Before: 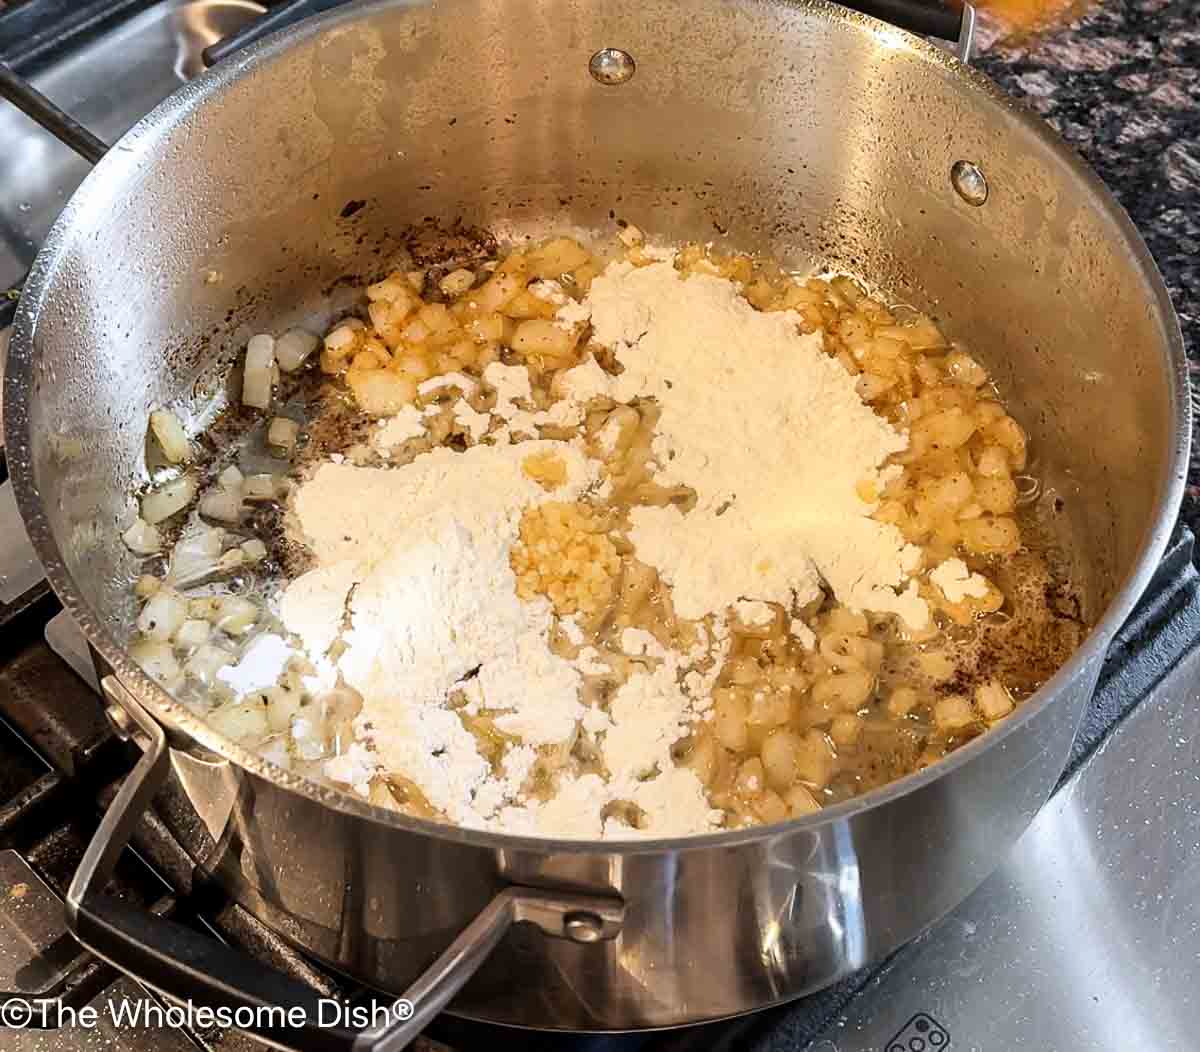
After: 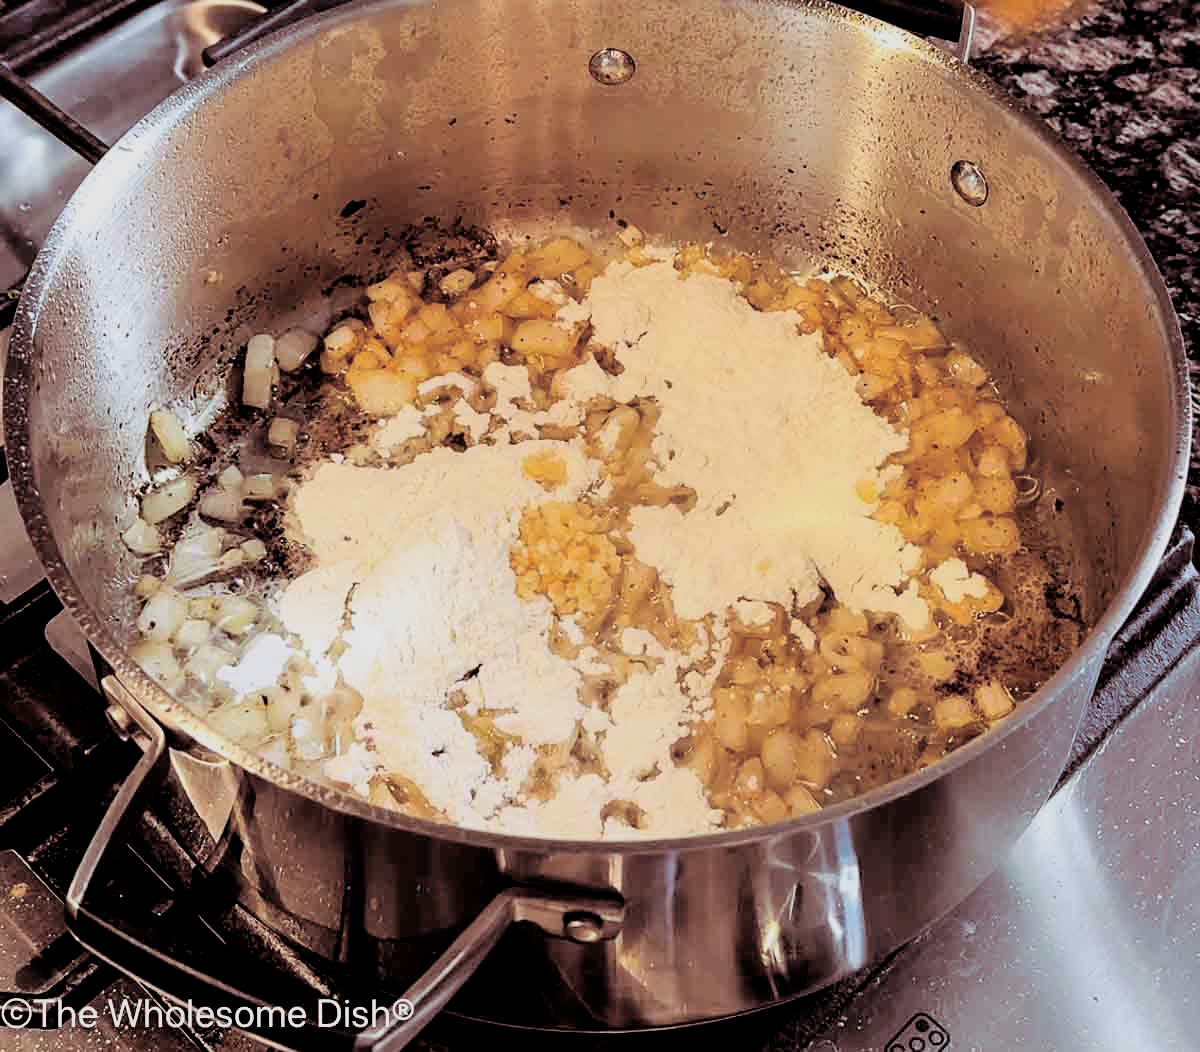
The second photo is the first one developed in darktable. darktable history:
split-toning: shadows › saturation 0.41, highlights › saturation 0, compress 33.55%
filmic rgb: black relative exposure -3.86 EV, white relative exposure 3.48 EV, hardness 2.63, contrast 1.103
